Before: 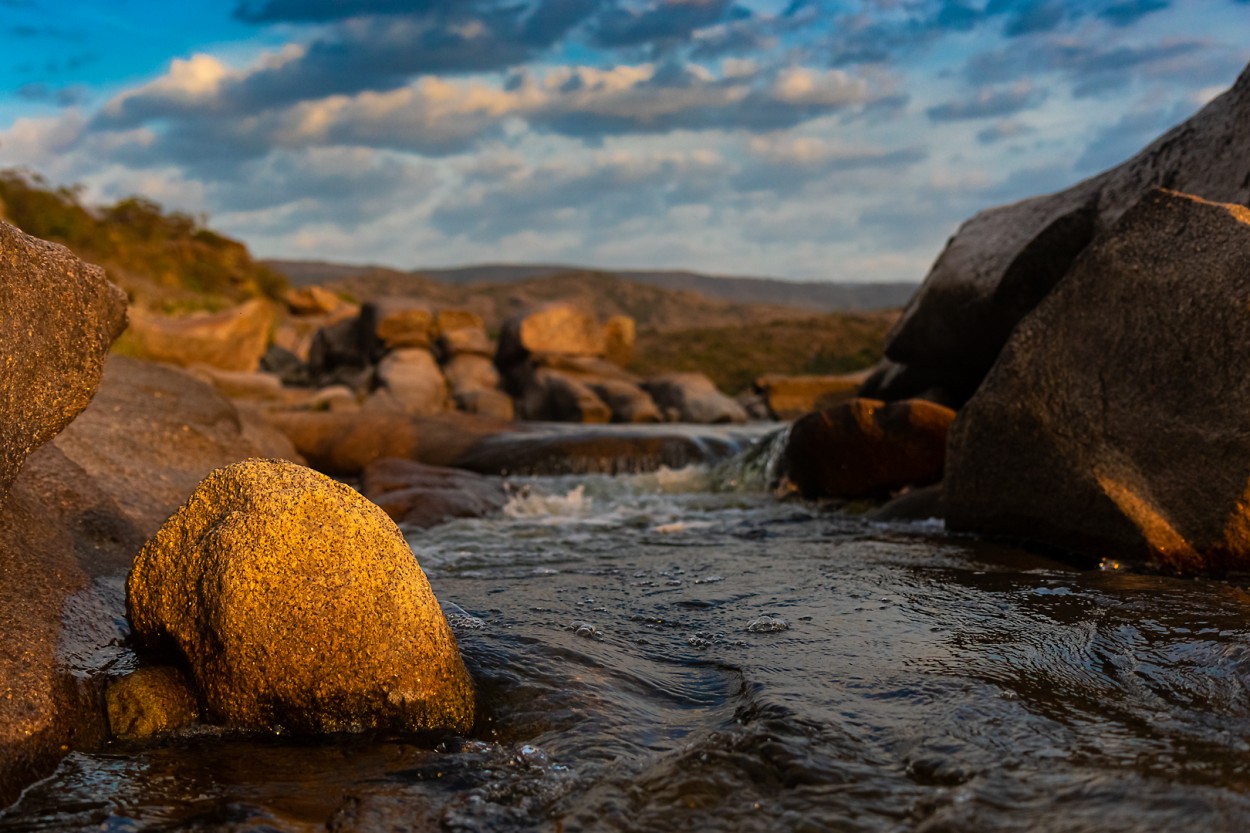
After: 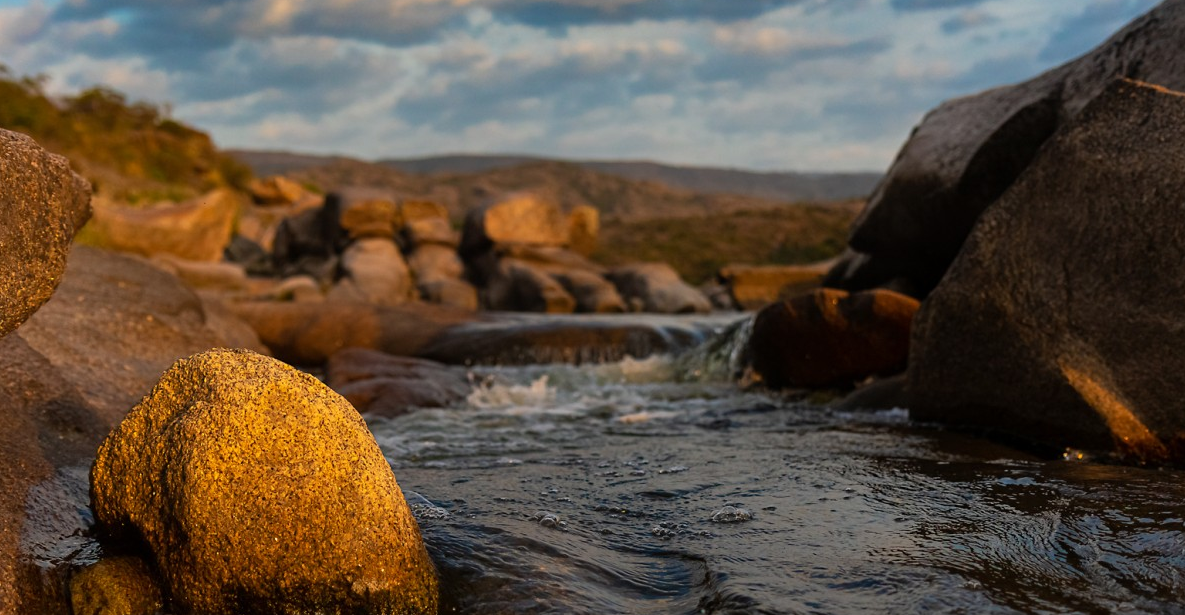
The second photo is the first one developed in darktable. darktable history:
crop and rotate: left 2.903%, top 13.351%, right 2.253%, bottom 12.749%
